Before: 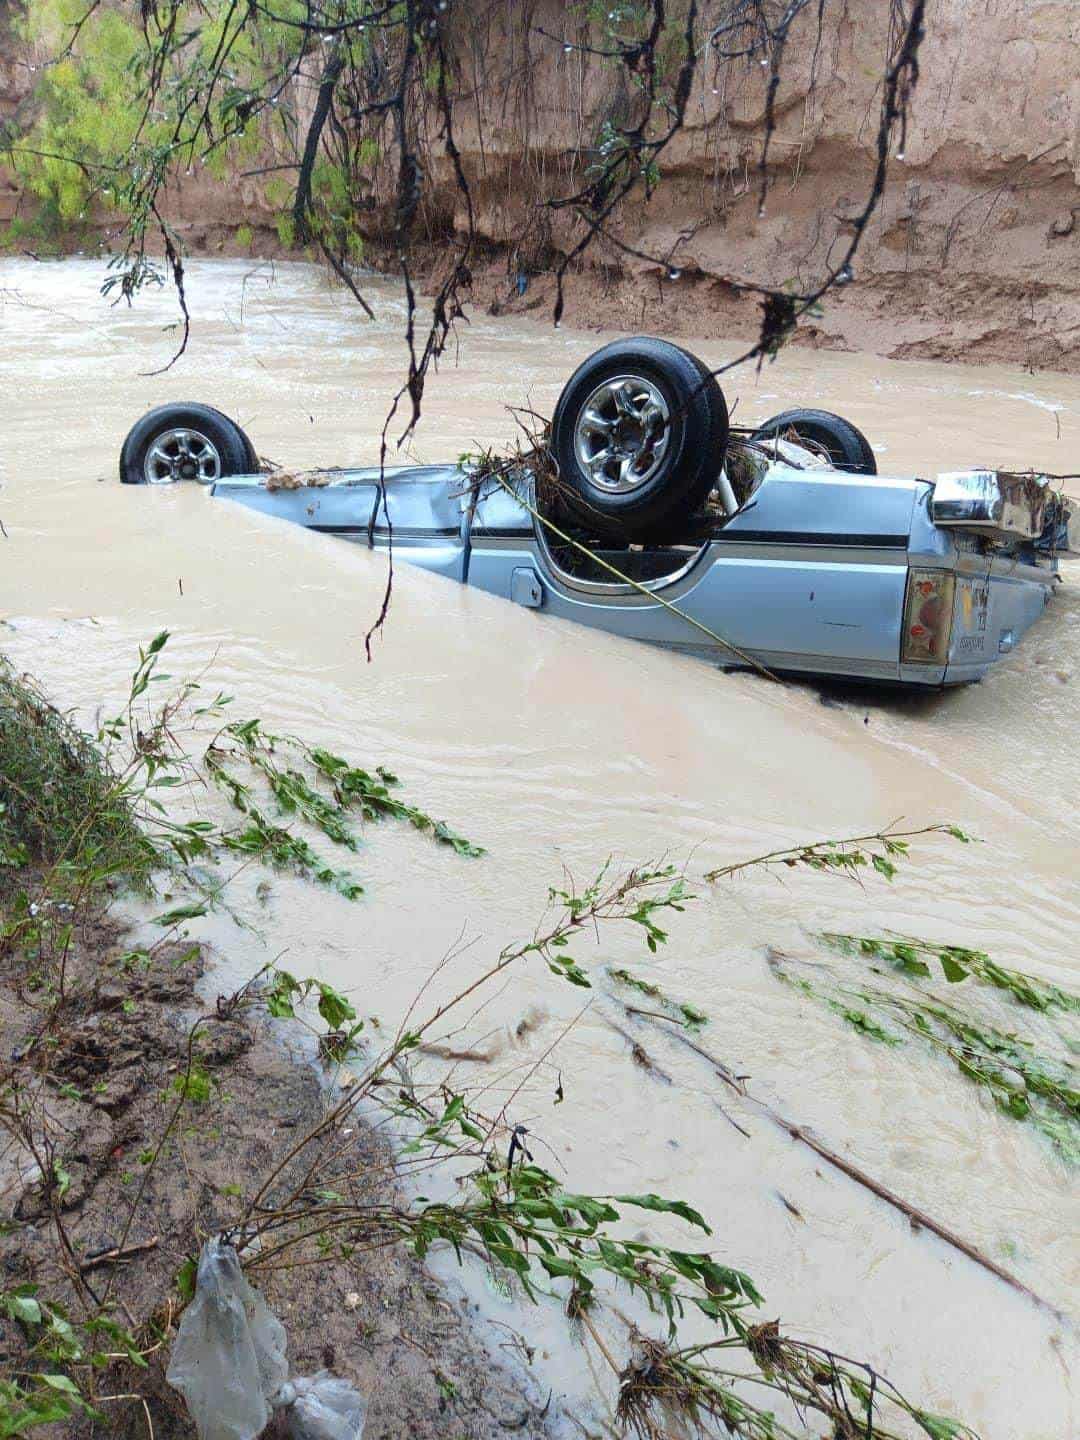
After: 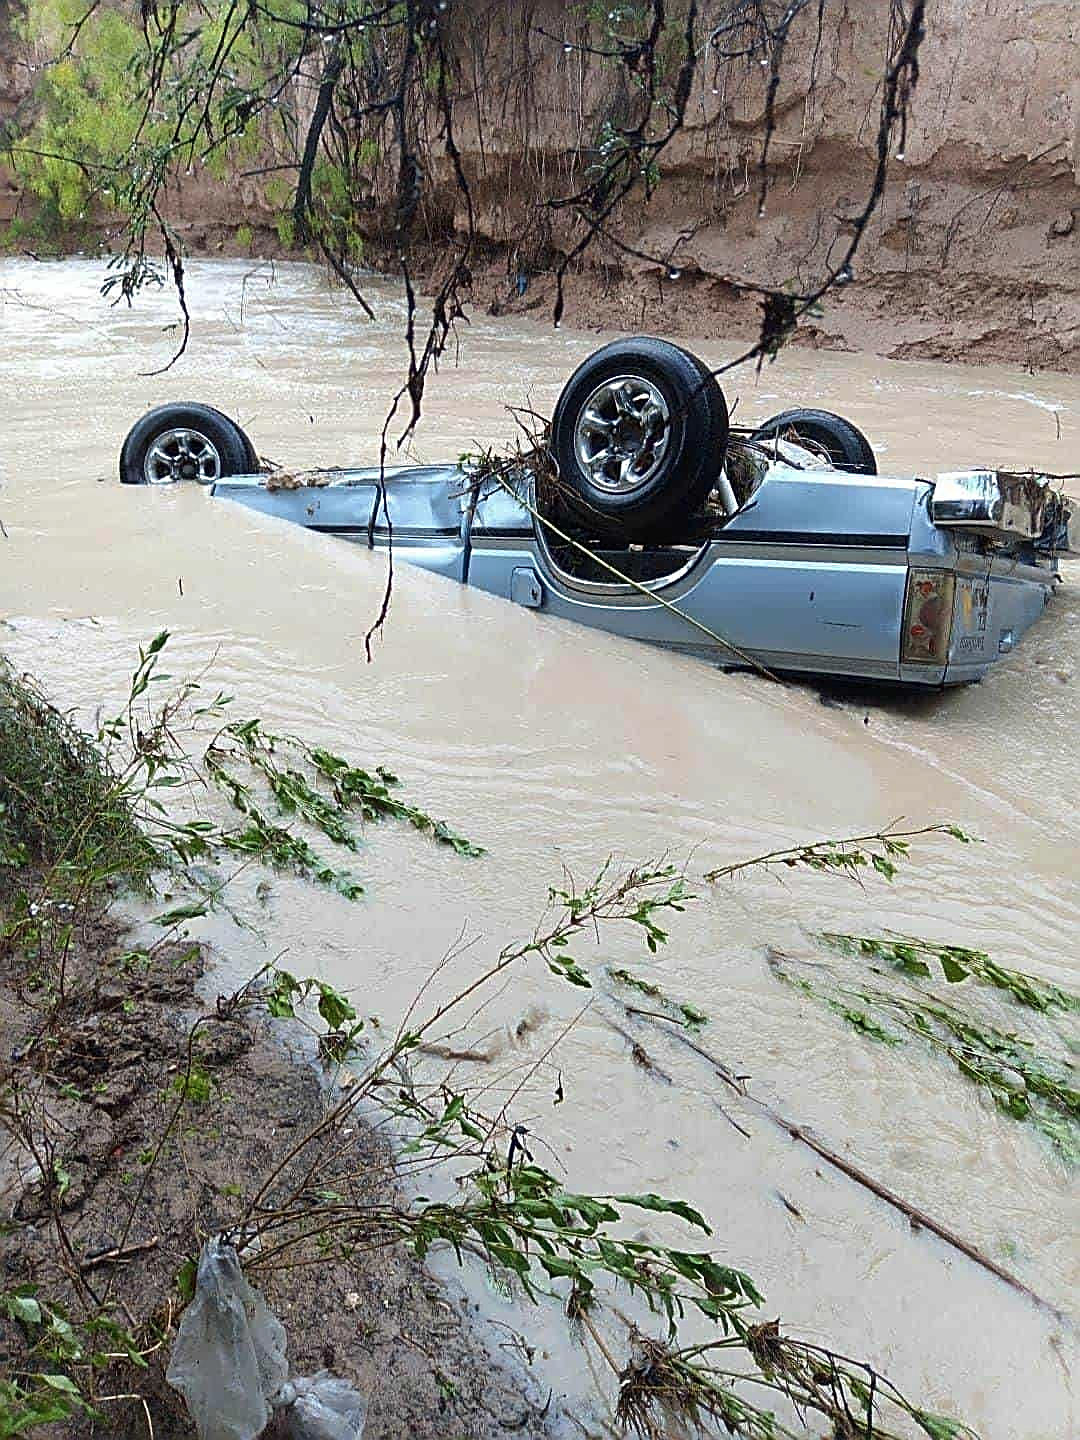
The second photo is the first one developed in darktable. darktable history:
tone equalizer: on, module defaults
sharpen: amount 1.006
tone curve: curves: ch0 [(0, 0) (0.003, 0.002) (0.011, 0.009) (0.025, 0.021) (0.044, 0.037) (0.069, 0.058) (0.1, 0.084) (0.136, 0.114) (0.177, 0.149) (0.224, 0.188) (0.277, 0.232) (0.335, 0.281) (0.399, 0.341) (0.468, 0.416) (0.543, 0.496) (0.623, 0.574) (0.709, 0.659) (0.801, 0.754) (0.898, 0.876) (1, 1)], color space Lab, linked channels, preserve colors none
